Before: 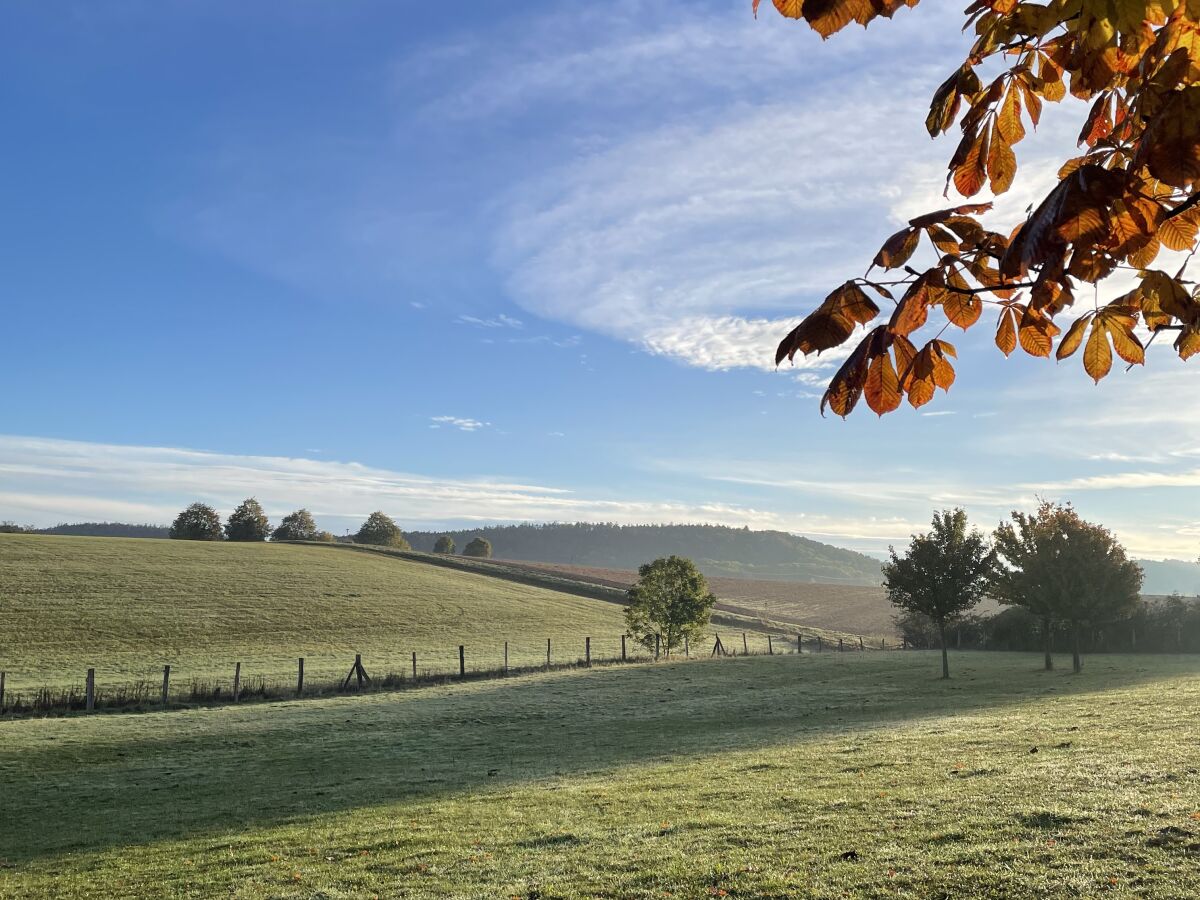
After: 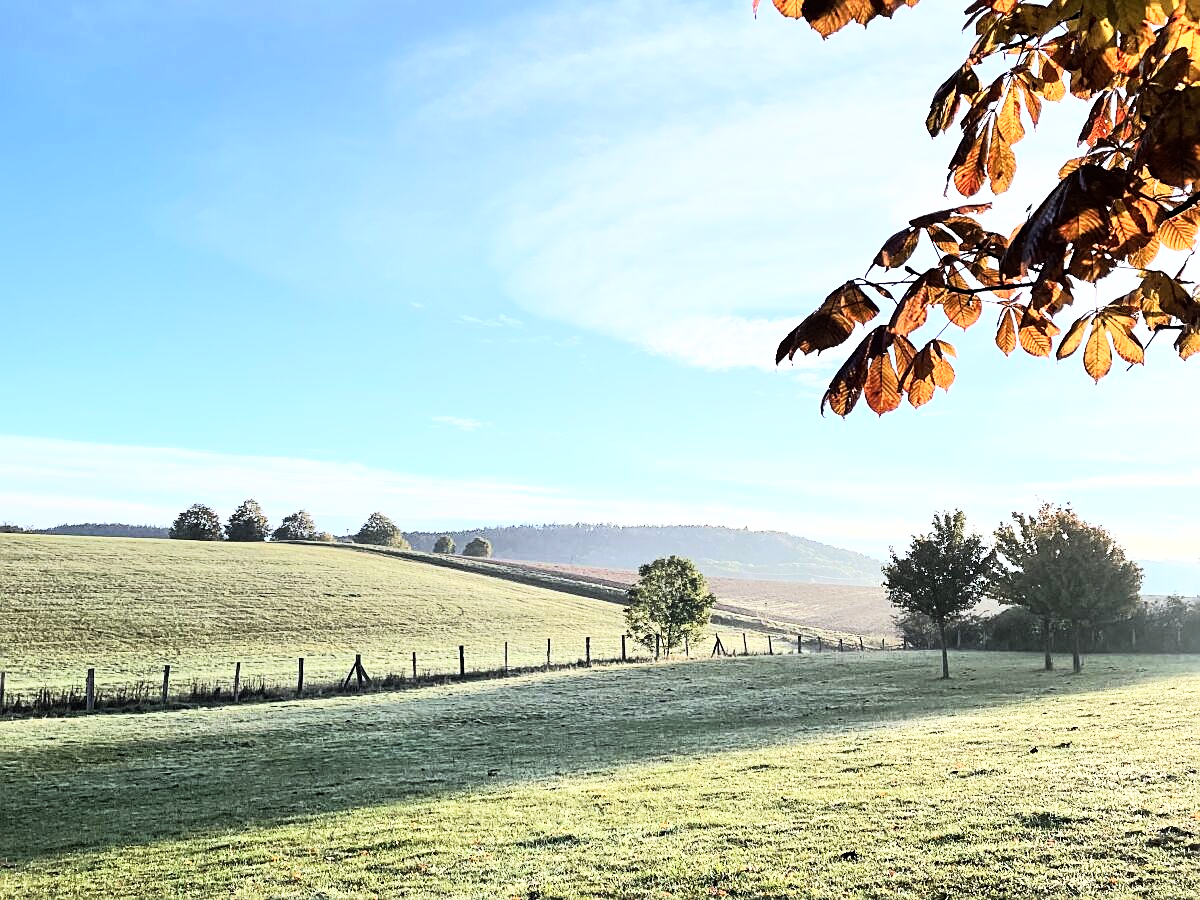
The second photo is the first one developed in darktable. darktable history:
base curve: curves: ch0 [(0, 0) (0.007, 0.004) (0.027, 0.03) (0.046, 0.07) (0.207, 0.54) (0.442, 0.872) (0.673, 0.972) (1, 1)]
color calibration: illuminant as shot in camera, x 0.358, y 0.373, temperature 4628.91 K
shadows and highlights: shadows -1.67, highlights 39.97
sharpen: on, module defaults
